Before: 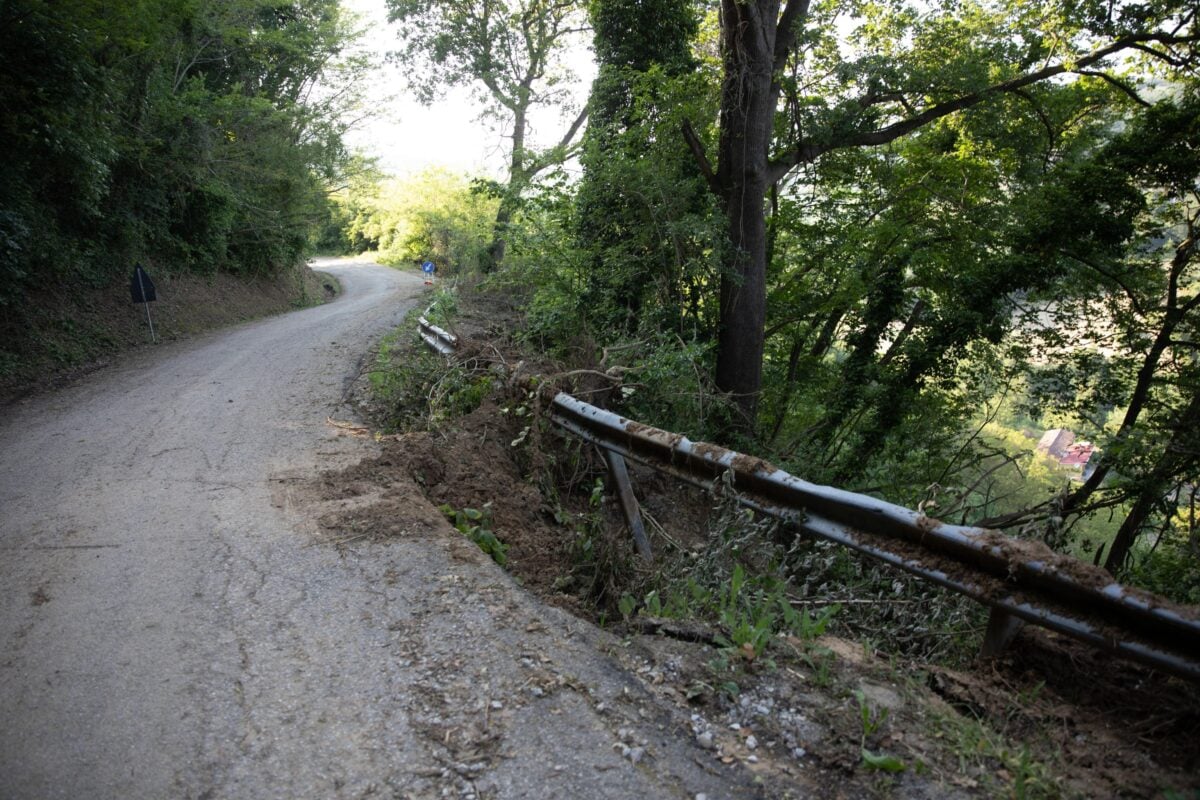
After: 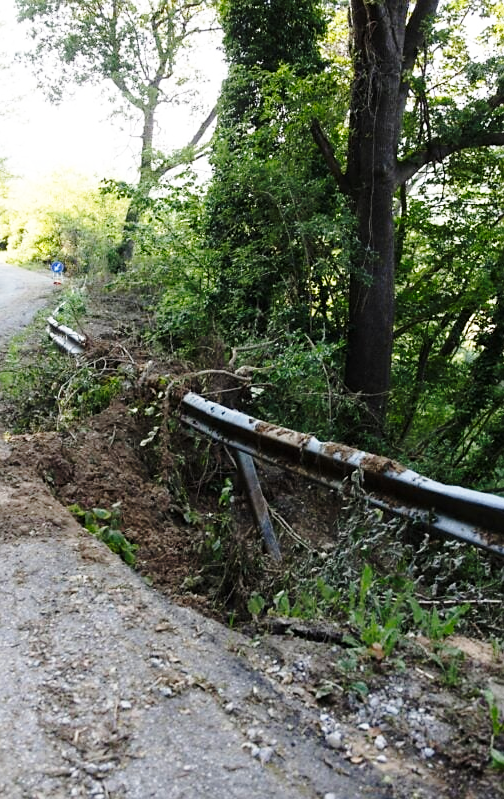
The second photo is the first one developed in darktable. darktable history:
crop: left 30.999%, right 26.933%
base curve: curves: ch0 [(0, 0) (0.028, 0.03) (0.121, 0.232) (0.46, 0.748) (0.859, 0.968) (1, 1)], preserve colors none
sharpen: radius 1.479, amount 0.414, threshold 1.367
